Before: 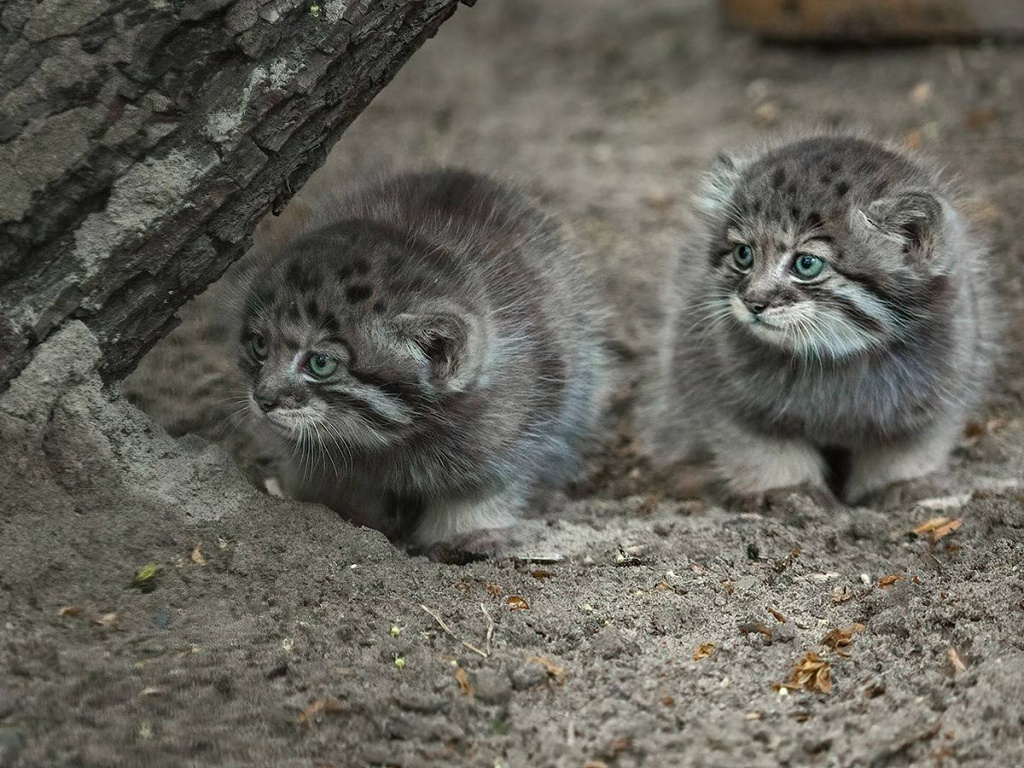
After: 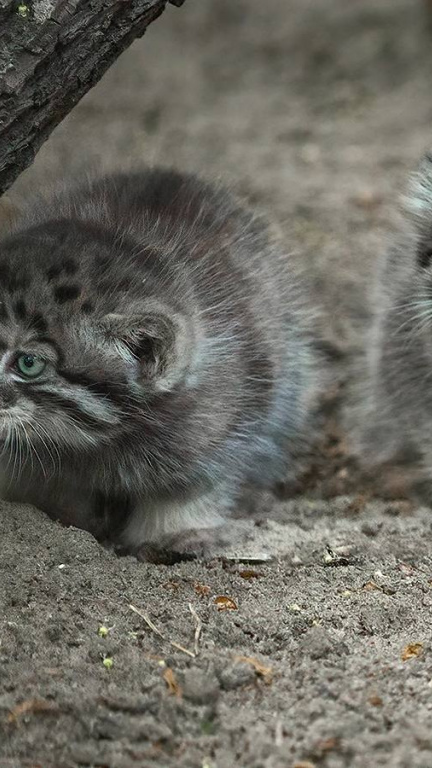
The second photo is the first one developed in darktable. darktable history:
crop: left 28.585%, right 29.219%
